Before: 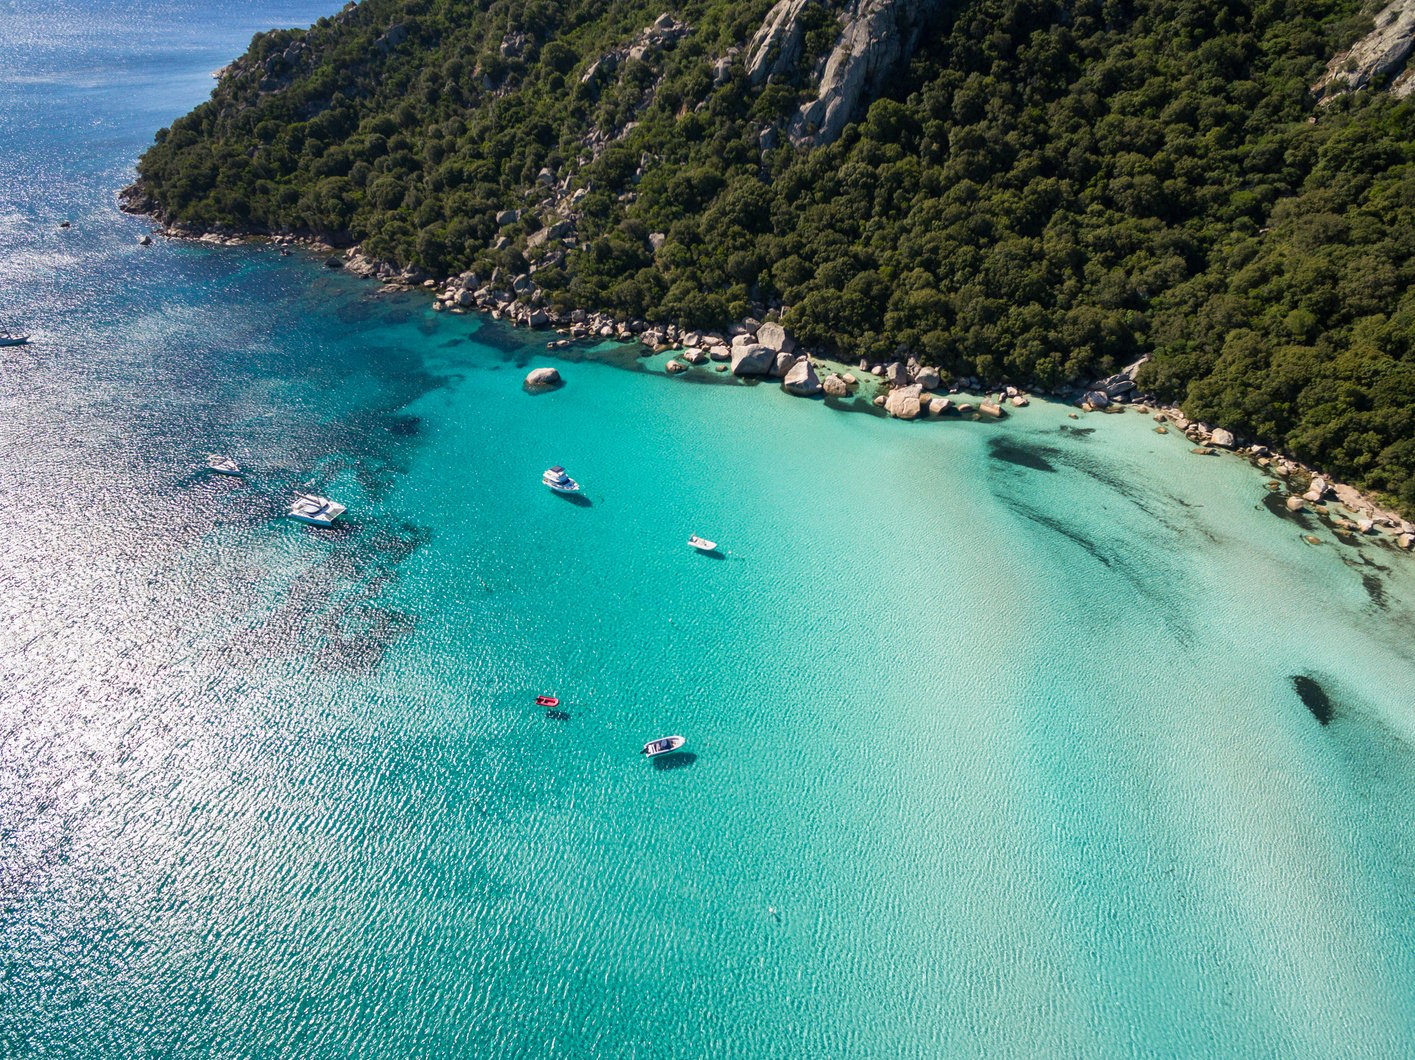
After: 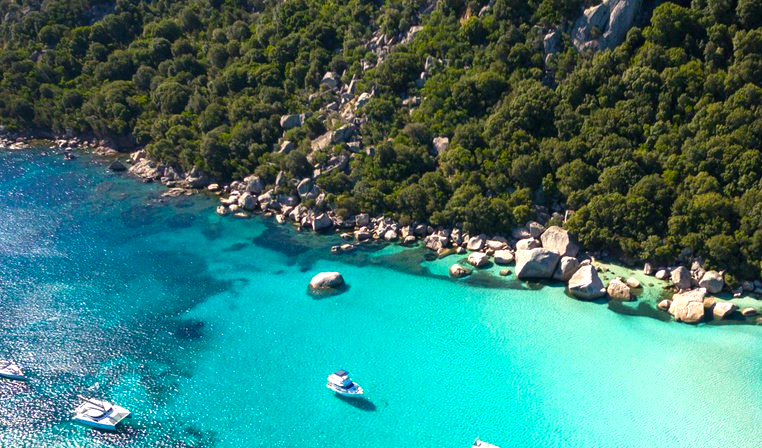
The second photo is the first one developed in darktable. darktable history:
color balance: output saturation 120%
crop: left 15.306%, top 9.065%, right 30.789%, bottom 48.638%
exposure: exposure 0.661 EV, compensate highlight preservation false
